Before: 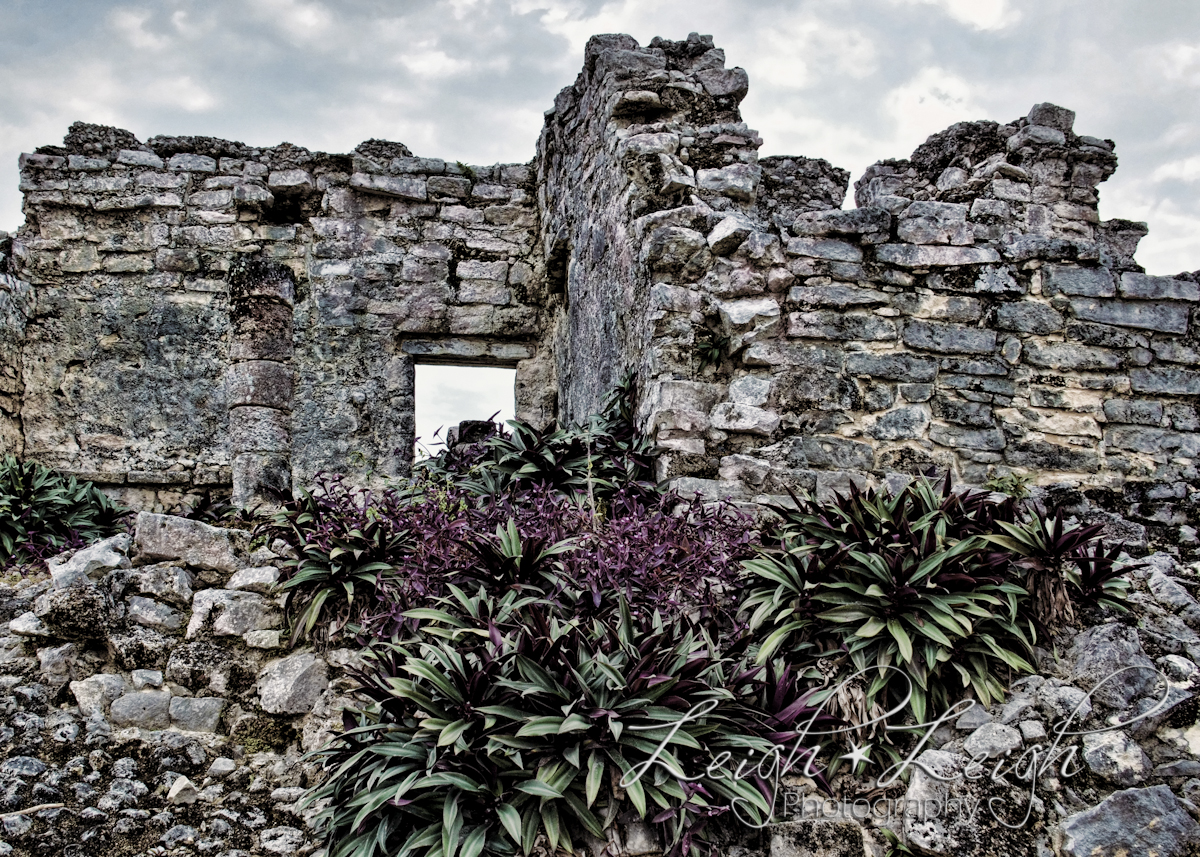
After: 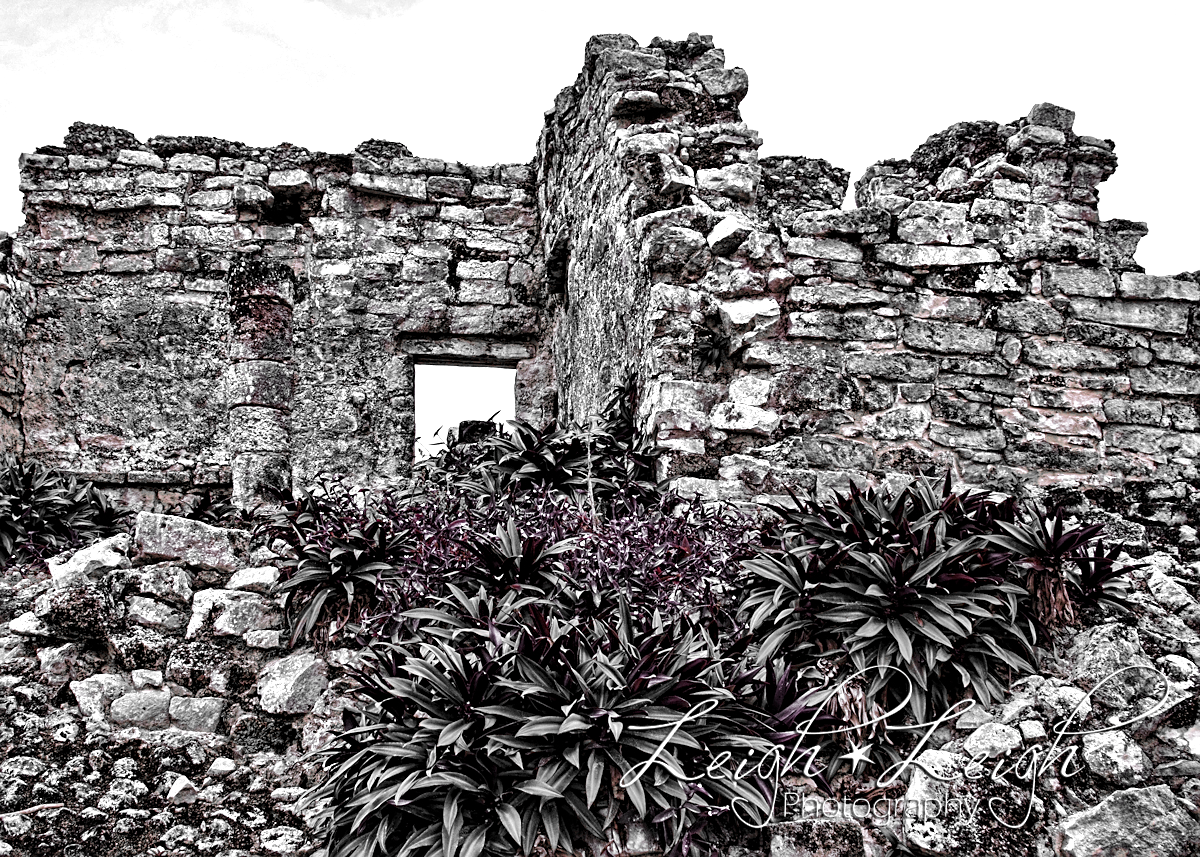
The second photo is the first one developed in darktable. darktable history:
color balance rgb: perceptual saturation grading › global saturation 25%, global vibrance 20%
white balance: red 1.004, blue 1.096
sharpen: on, module defaults
color zones: curves: ch0 [(0, 0.352) (0.143, 0.407) (0.286, 0.386) (0.429, 0.431) (0.571, 0.829) (0.714, 0.853) (0.857, 0.833) (1, 0.352)]; ch1 [(0, 0.604) (0.072, 0.726) (0.096, 0.608) (0.205, 0.007) (0.571, -0.006) (0.839, -0.013) (0.857, -0.012) (1, 0.604)]
